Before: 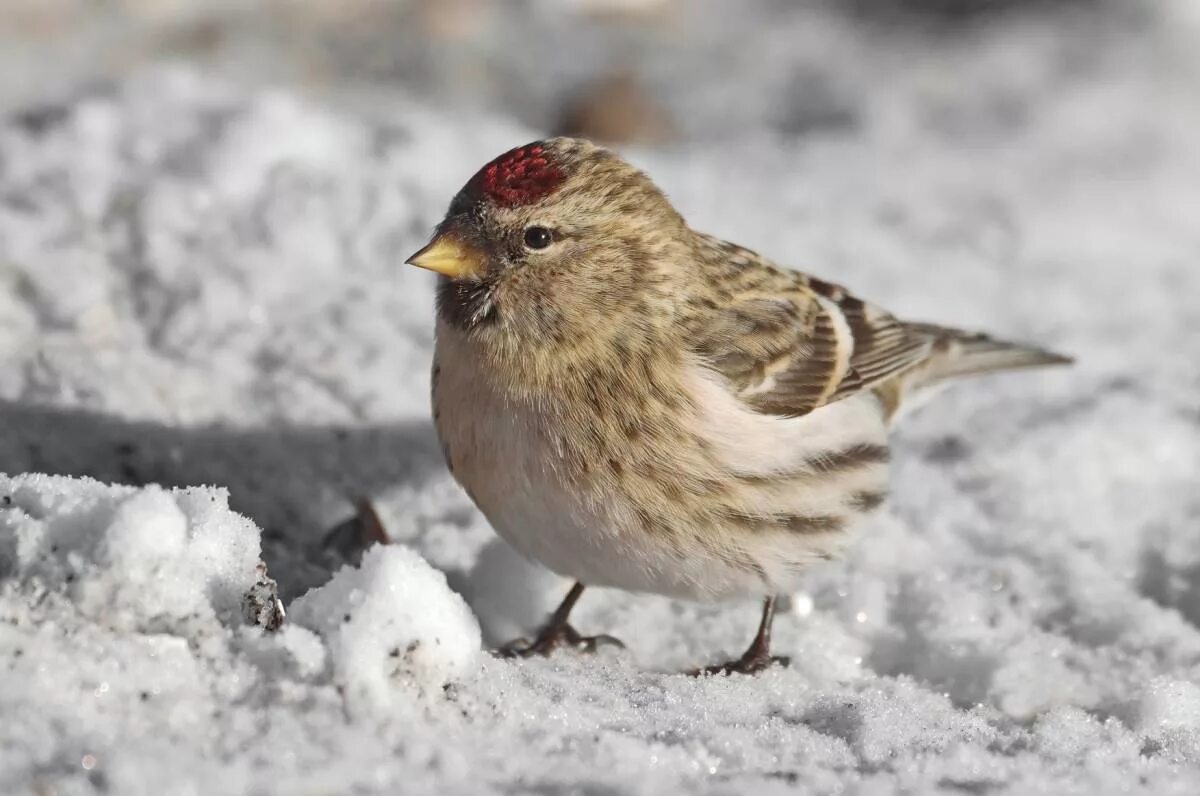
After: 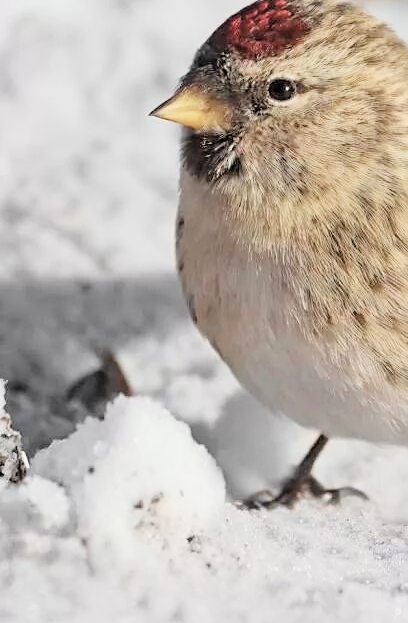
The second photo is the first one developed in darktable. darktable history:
crop and rotate: left 21.339%, top 18.69%, right 44.632%, bottom 3%
exposure: black level correction 0.001, exposure 1.119 EV, compensate highlight preservation false
color zones: curves: ch0 [(0, 0.5) (0.143, 0.5) (0.286, 0.5) (0.429, 0.504) (0.571, 0.5) (0.714, 0.509) (0.857, 0.5) (1, 0.5)]; ch1 [(0, 0.425) (0.143, 0.425) (0.286, 0.375) (0.429, 0.405) (0.571, 0.5) (0.714, 0.47) (0.857, 0.425) (1, 0.435)]; ch2 [(0, 0.5) (0.143, 0.5) (0.286, 0.5) (0.429, 0.517) (0.571, 0.5) (0.714, 0.51) (0.857, 0.5) (1, 0.5)]
sharpen: amount 0.209
filmic rgb: black relative exposure -4.35 EV, white relative exposure 4.56 EV, threshold 5.96 EV, hardness 2.37, contrast 1.059, color science v6 (2022), iterations of high-quality reconstruction 0, enable highlight reconstruction true
